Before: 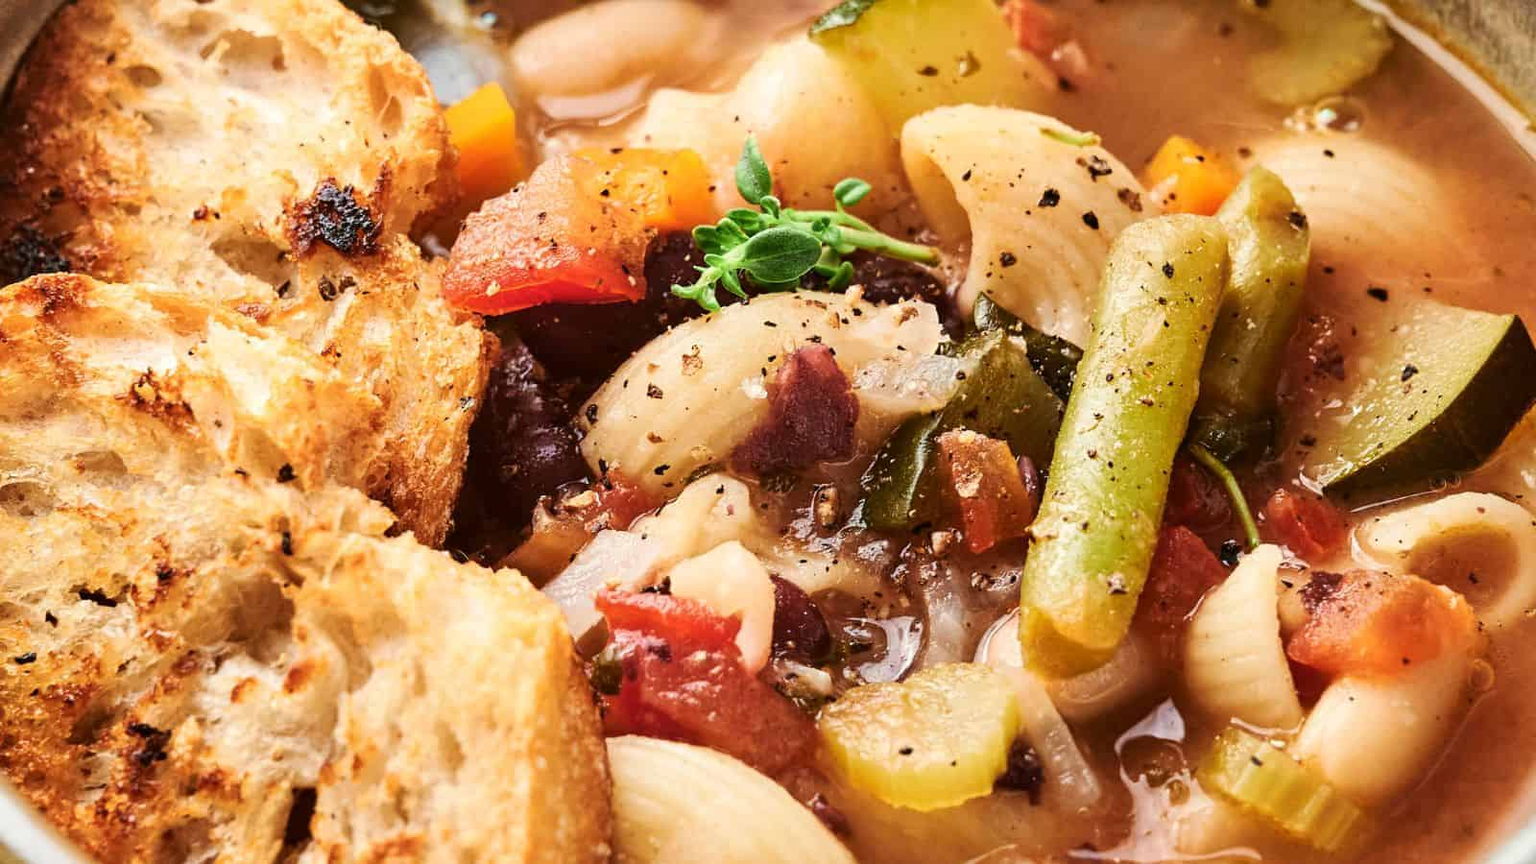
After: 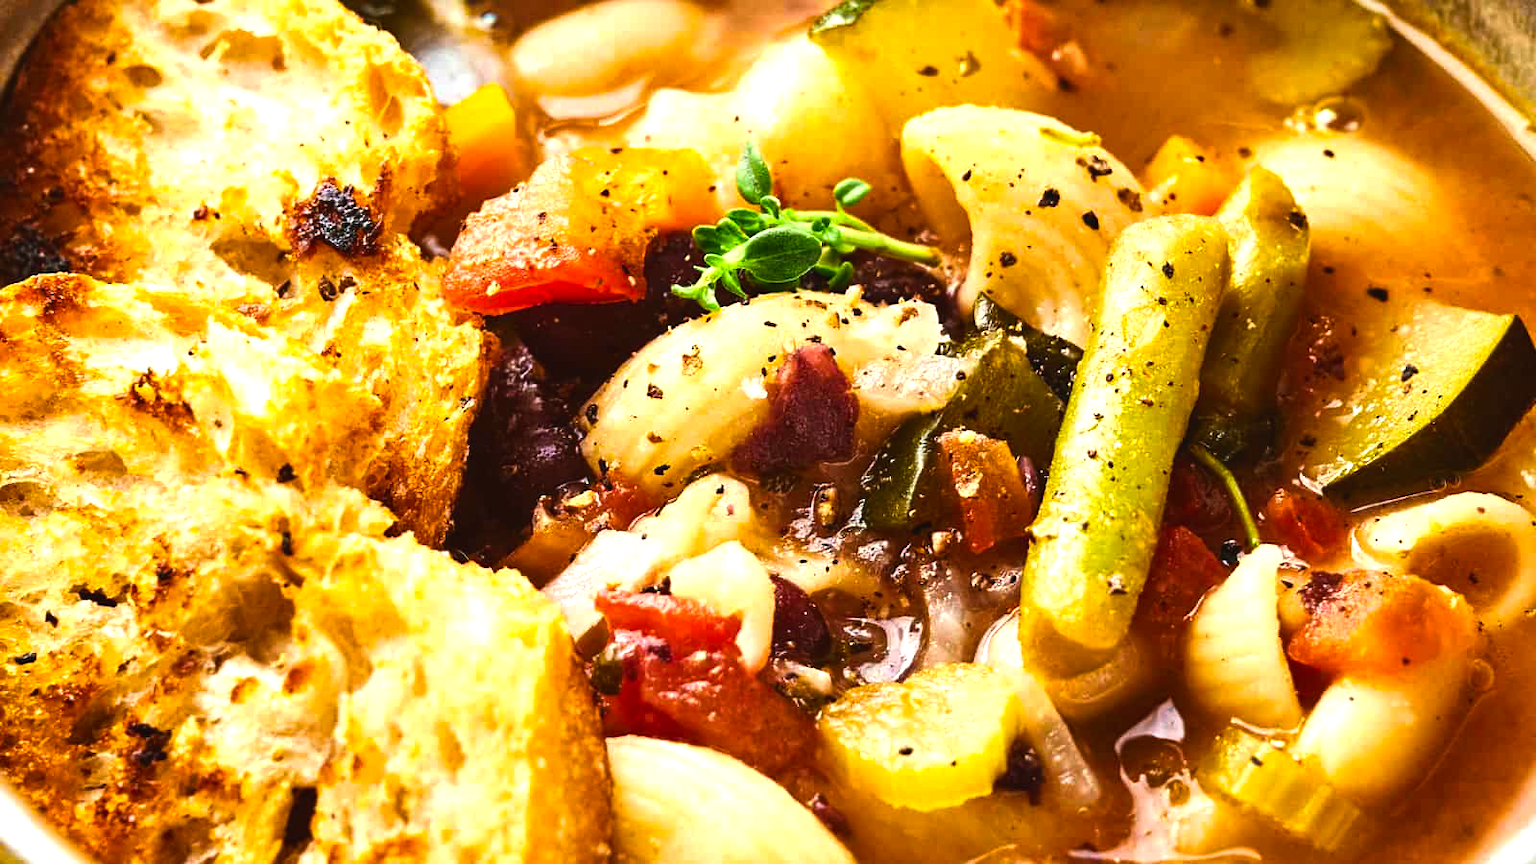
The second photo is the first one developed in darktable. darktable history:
color balance rgb: global offset › luminance 0.479%, perceptual saturation grading › global saturation 31.014%, perceptual brilliance grading › global brilliance 19.815%, perceptual brilliance grading › shadows -39.46%, global vibrance 20%
